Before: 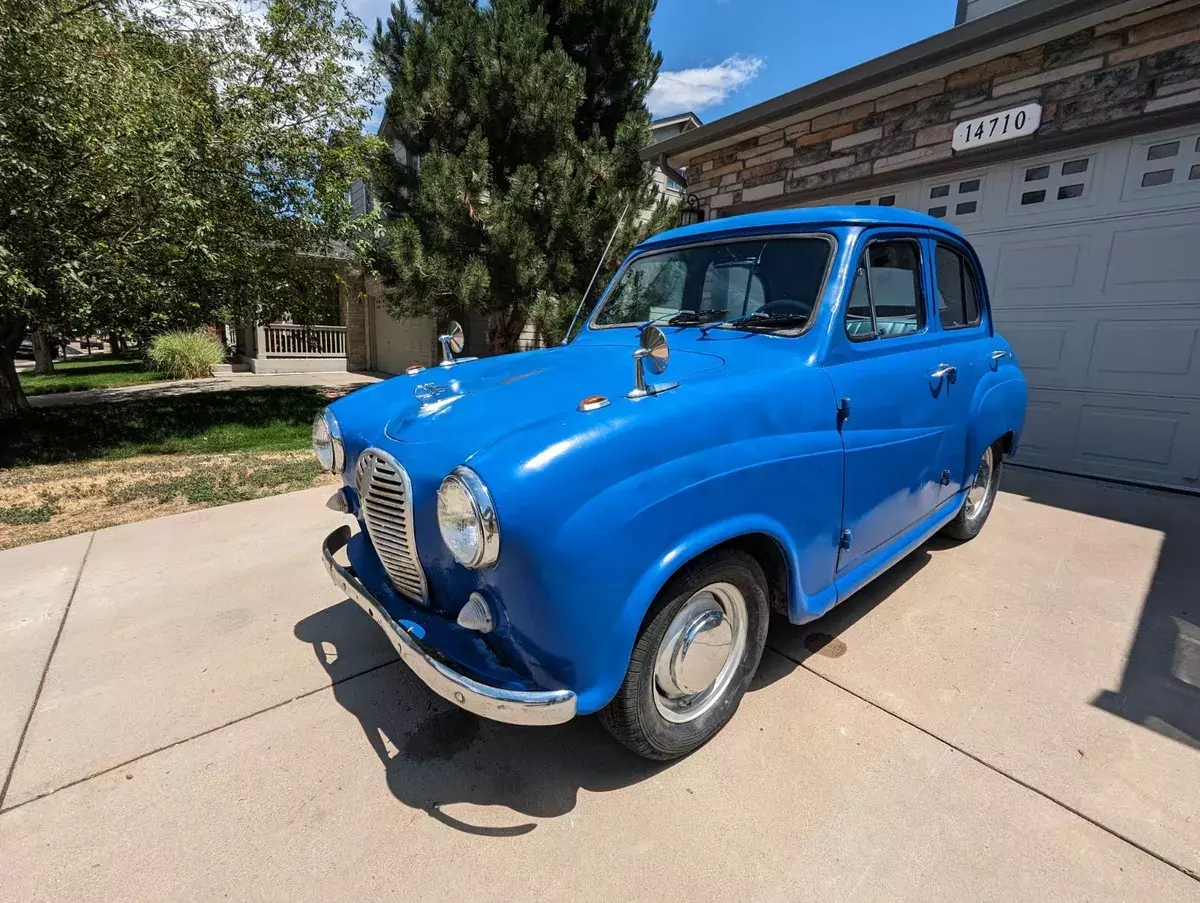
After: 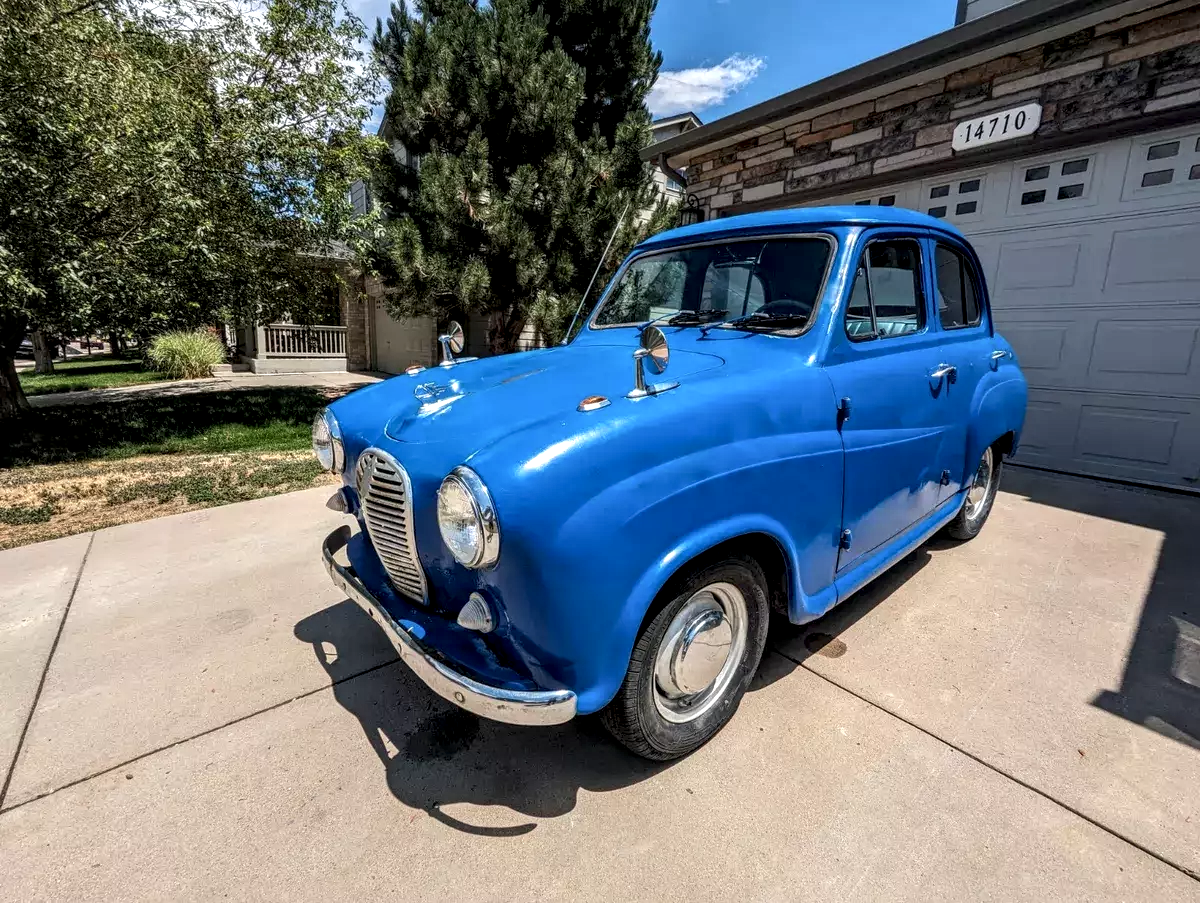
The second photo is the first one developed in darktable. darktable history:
local contrast: detail 155%
